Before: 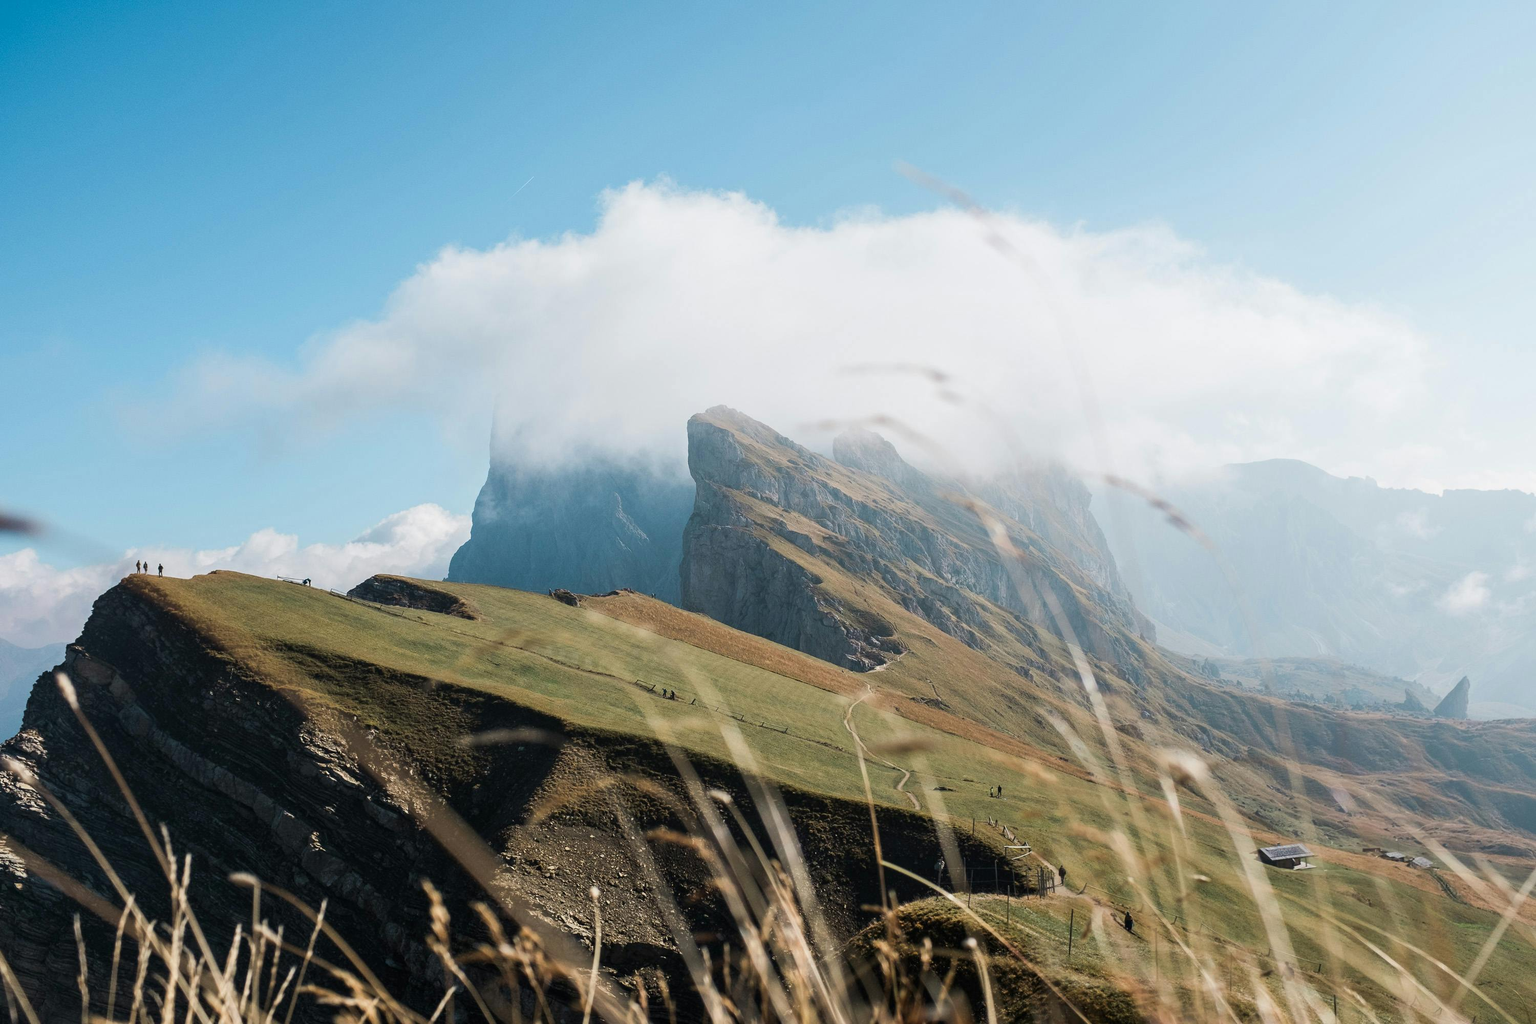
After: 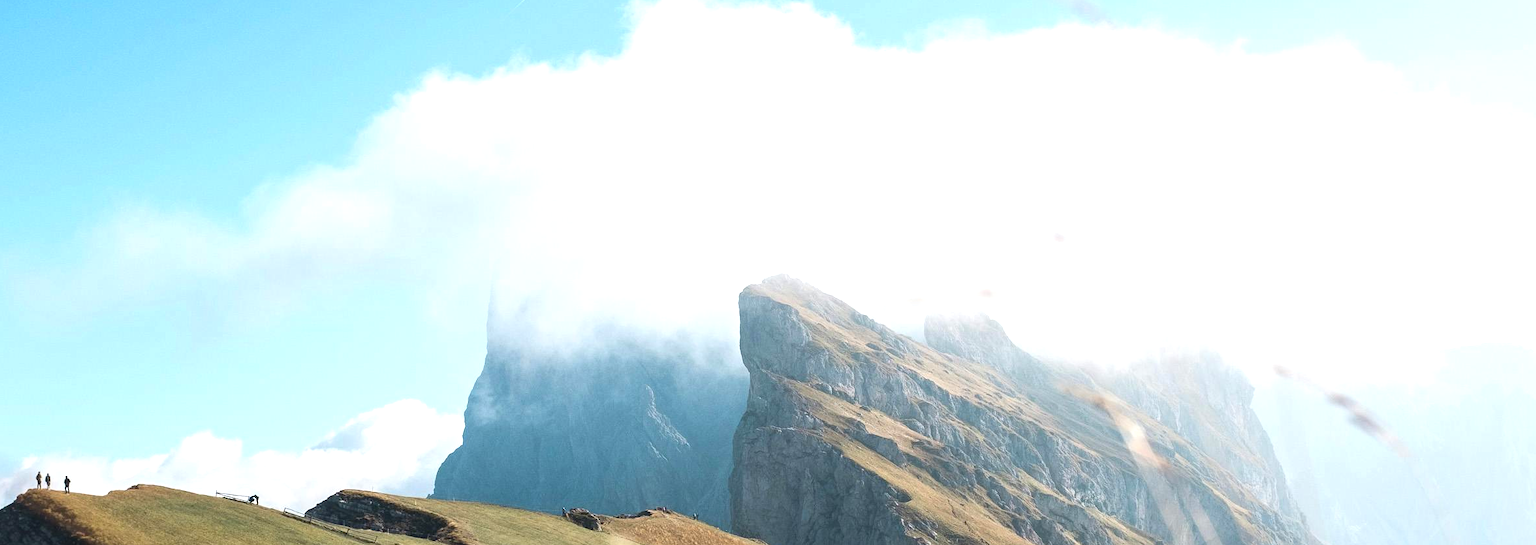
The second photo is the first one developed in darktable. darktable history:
crop: left 7.046%, top 18.624%, right 14.518%, bottom 39.554%
tone equalizer: -8 EV -0.772 EV, -7 EV -0.738 EV, -6 EV -0.592 EV, -5 EV -0.395 EV, -3 EV 0.404 EV, -2 EV 0.6 EV, -1 EV 0.699 EV, +0 EV 0.743 EV, smoothing diameter 24.84%, edges refinement/feathering 10.82, preserve details guided filter
